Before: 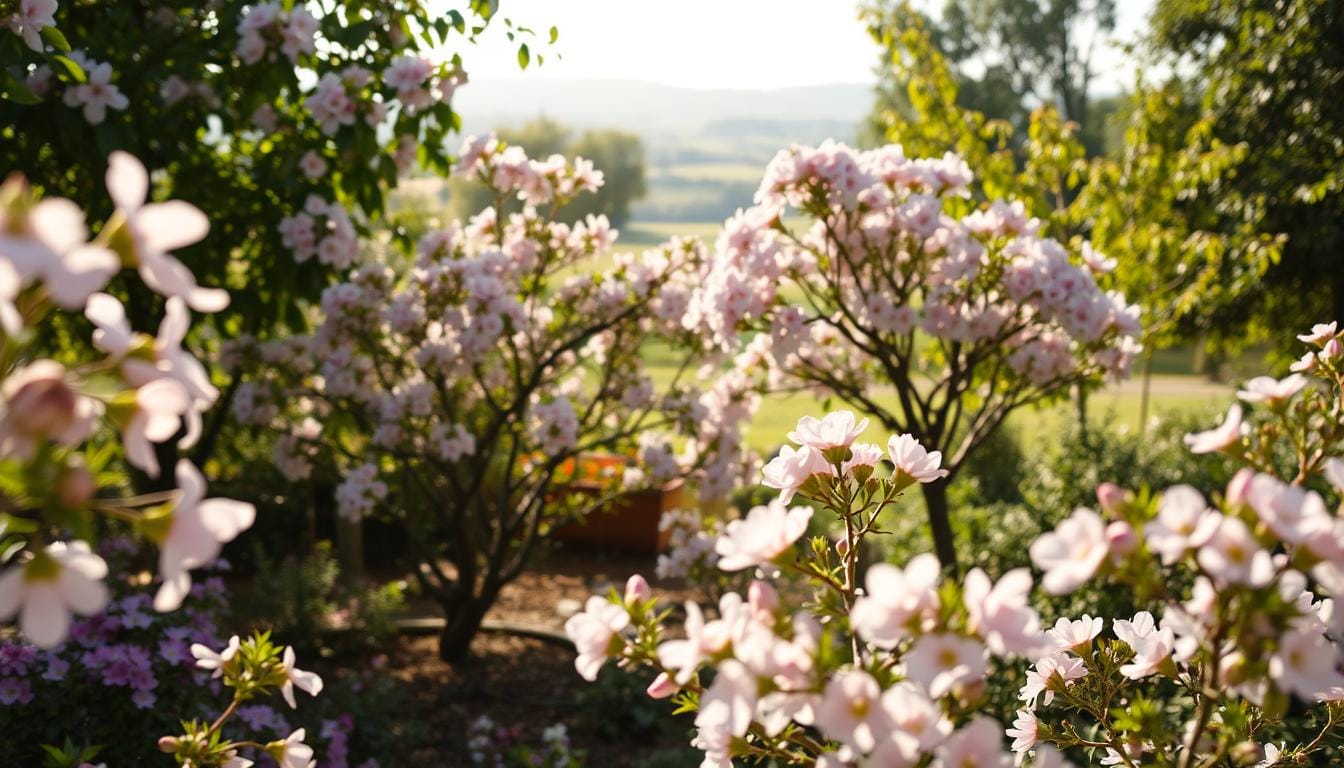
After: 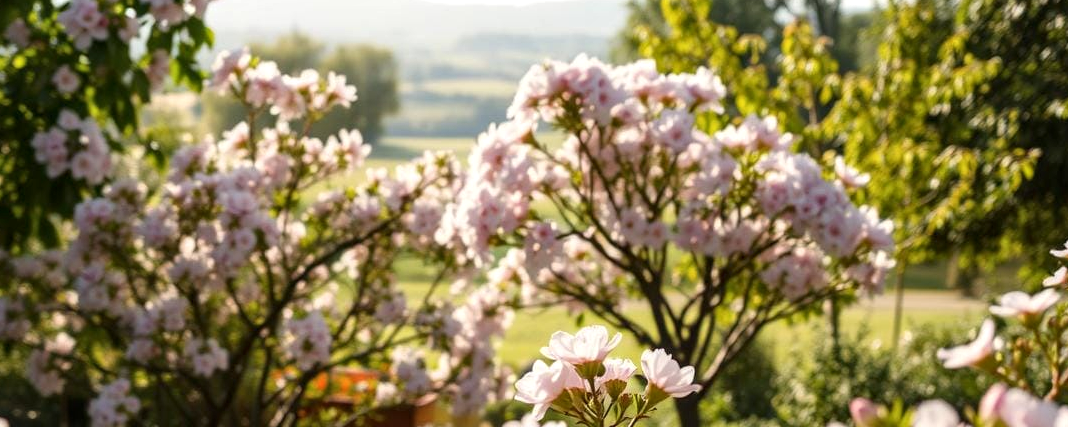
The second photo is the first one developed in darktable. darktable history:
crop: left 18.38%, top 11.092%, right 2.134%, bottom 33.217%
local contrast: on, module defaults
